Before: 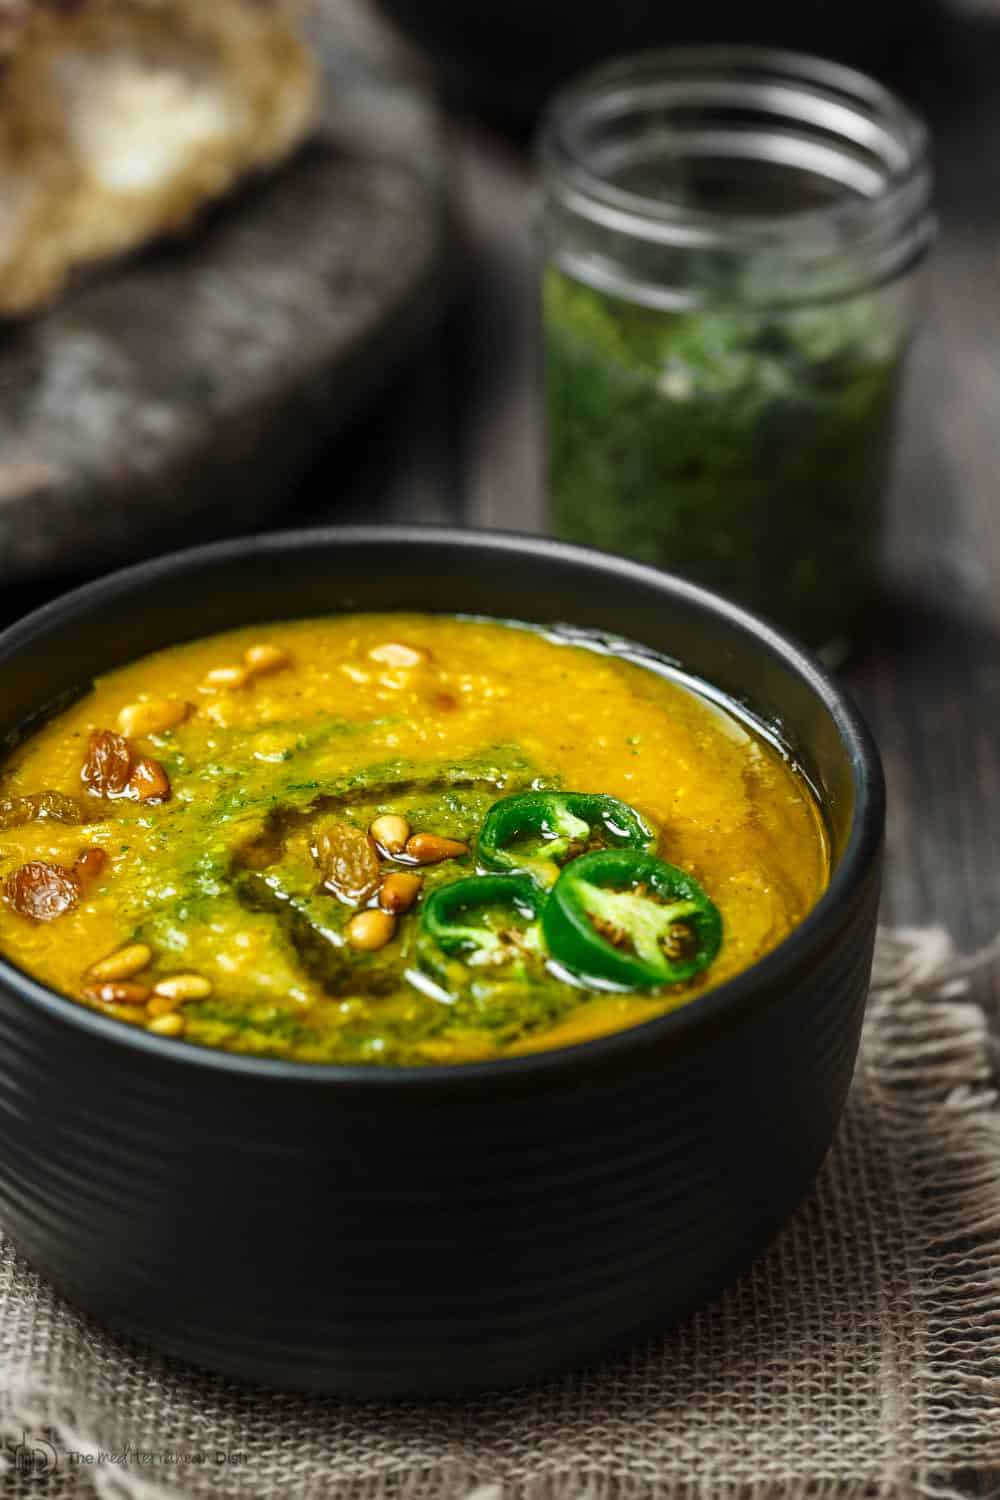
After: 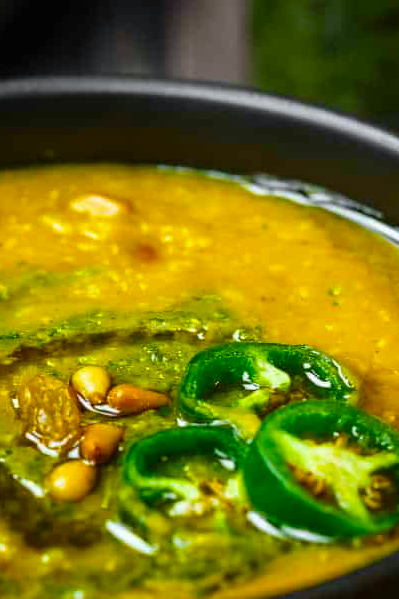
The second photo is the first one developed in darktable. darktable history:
color balance rgb: linear chroma grading › global chroma 10%, perceptual saturation grading › global saturation 30%, global vibrance 10%
crop: left 30%, top 30%, right 30%, bottom 30%
white balance: red 0.982, blue 1.018
